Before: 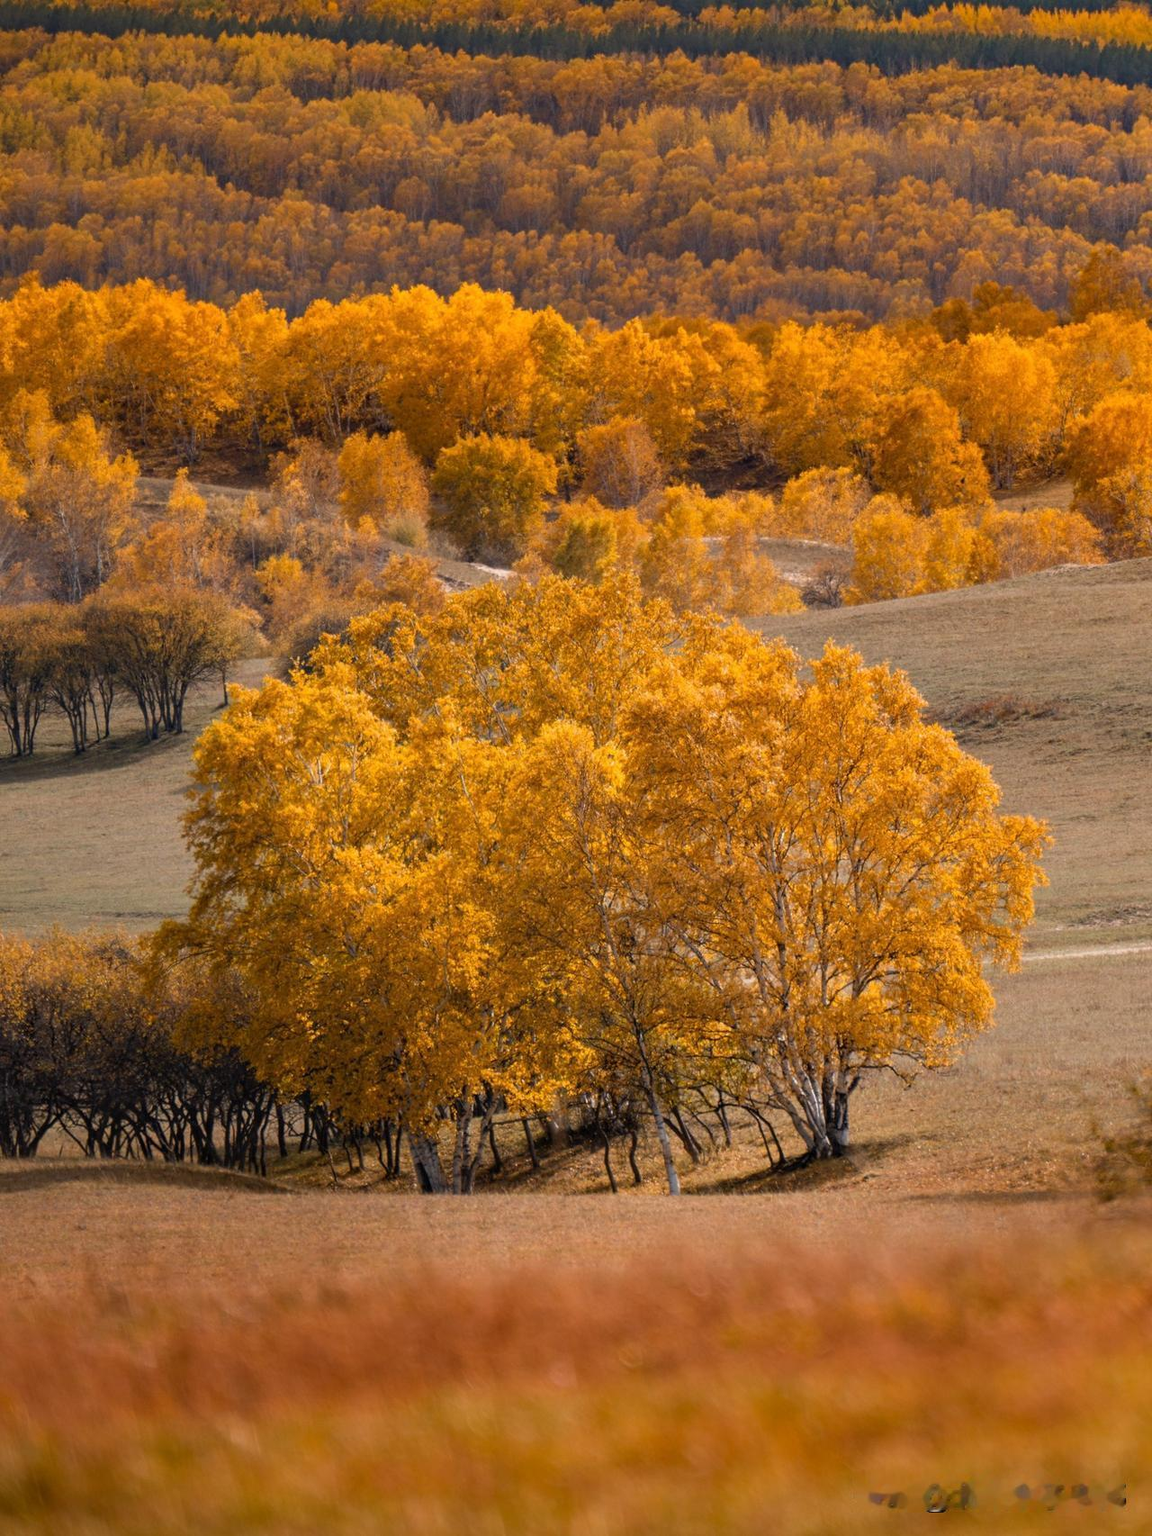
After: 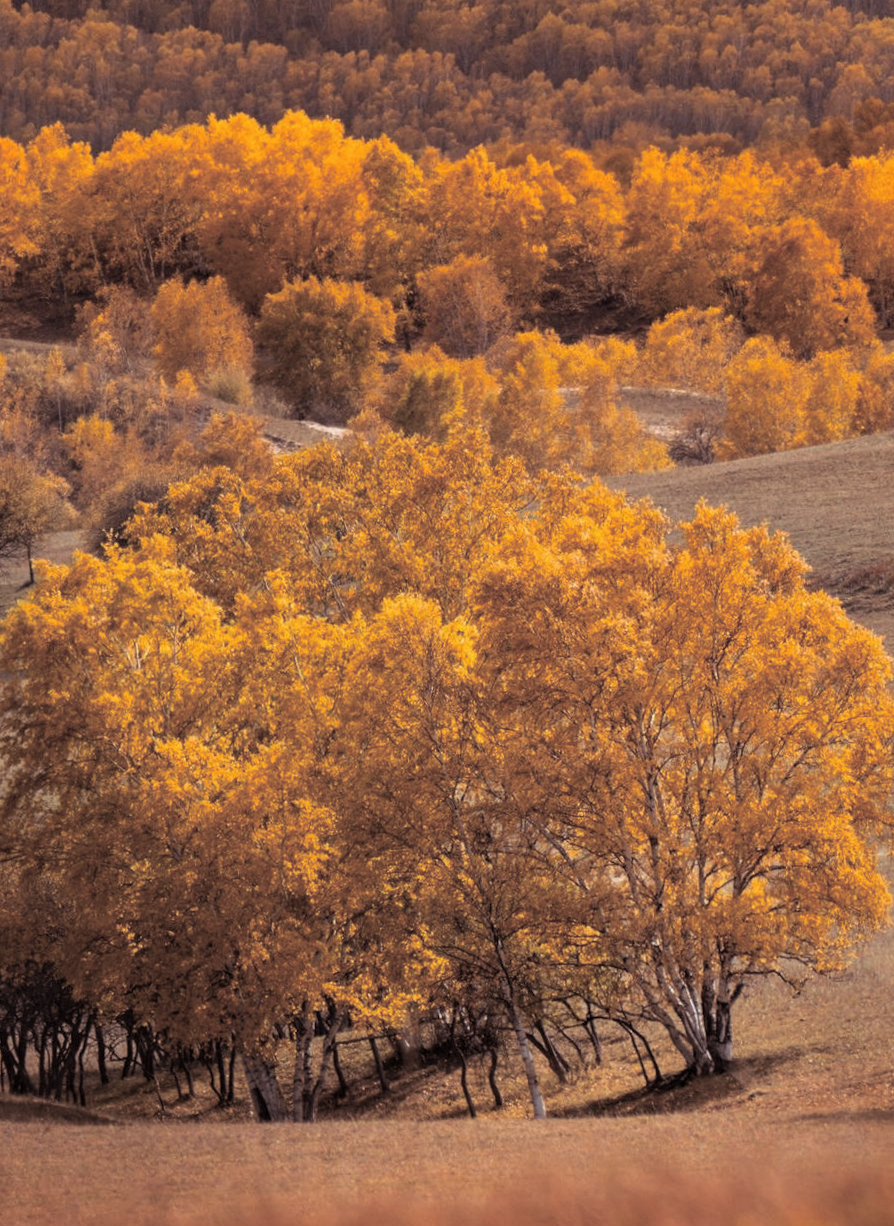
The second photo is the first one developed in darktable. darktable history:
rotate and perspective: rotation -1°, crop left 0.011, crop right 0.989, crop top 0.025, crop bottom 0.975
crop and rotate: left 17.046%, top 10.659%, right 12.989%, bottom 14.553%
color balance: output saturation 98.5%
split-toning: shadows › saturation 0.24, highlights › hue 54°, highlights › saturation 0.24
